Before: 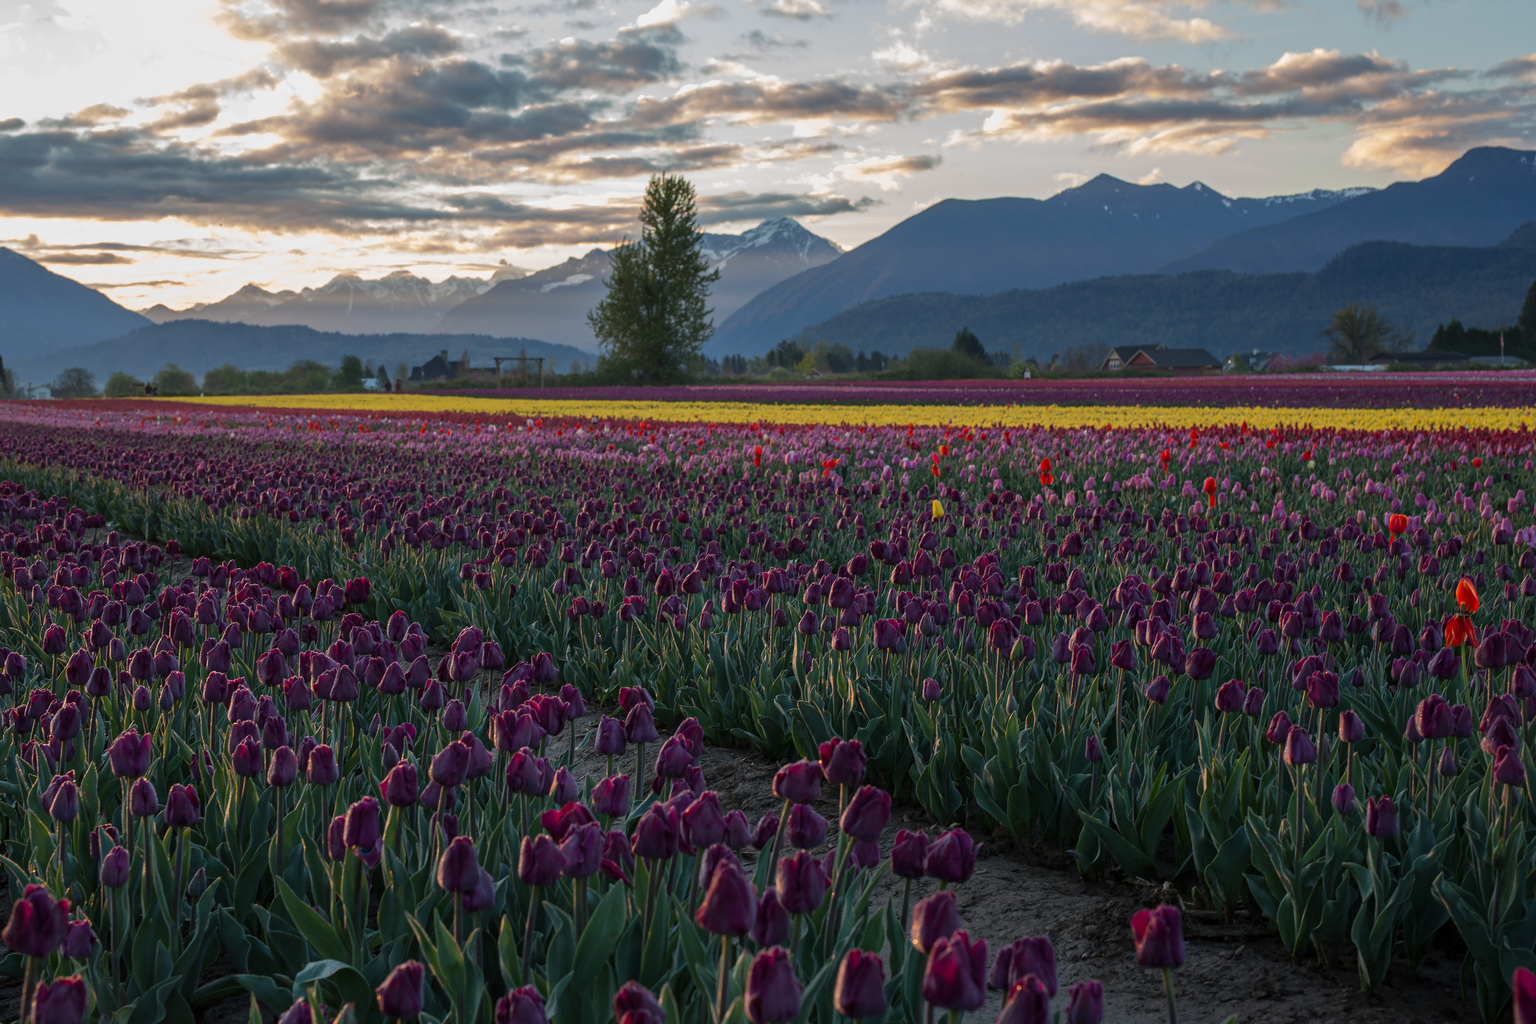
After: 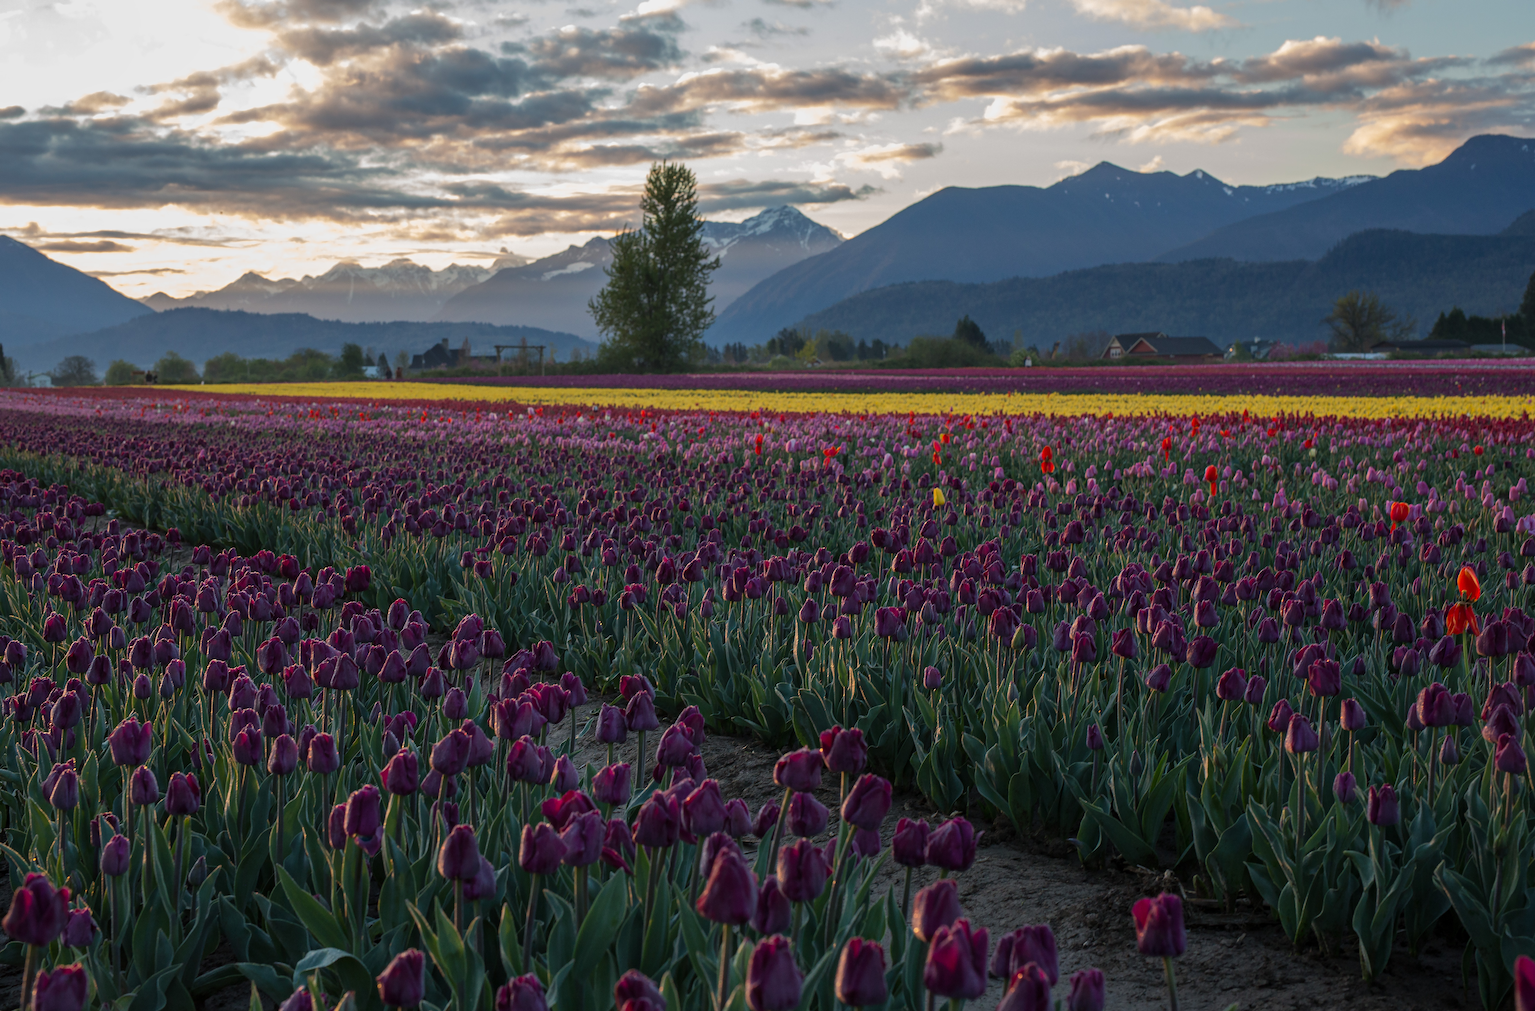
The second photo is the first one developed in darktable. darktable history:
crop: top 1.248%, right 0.06%
